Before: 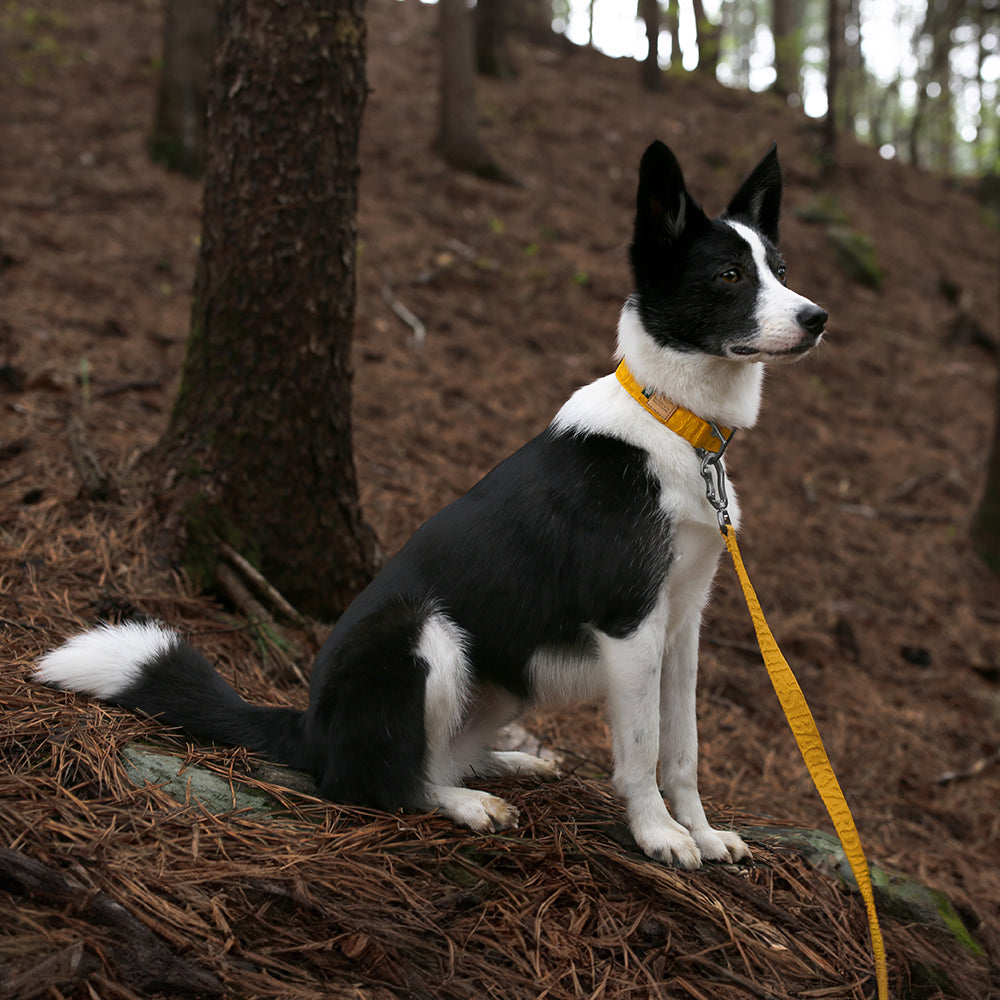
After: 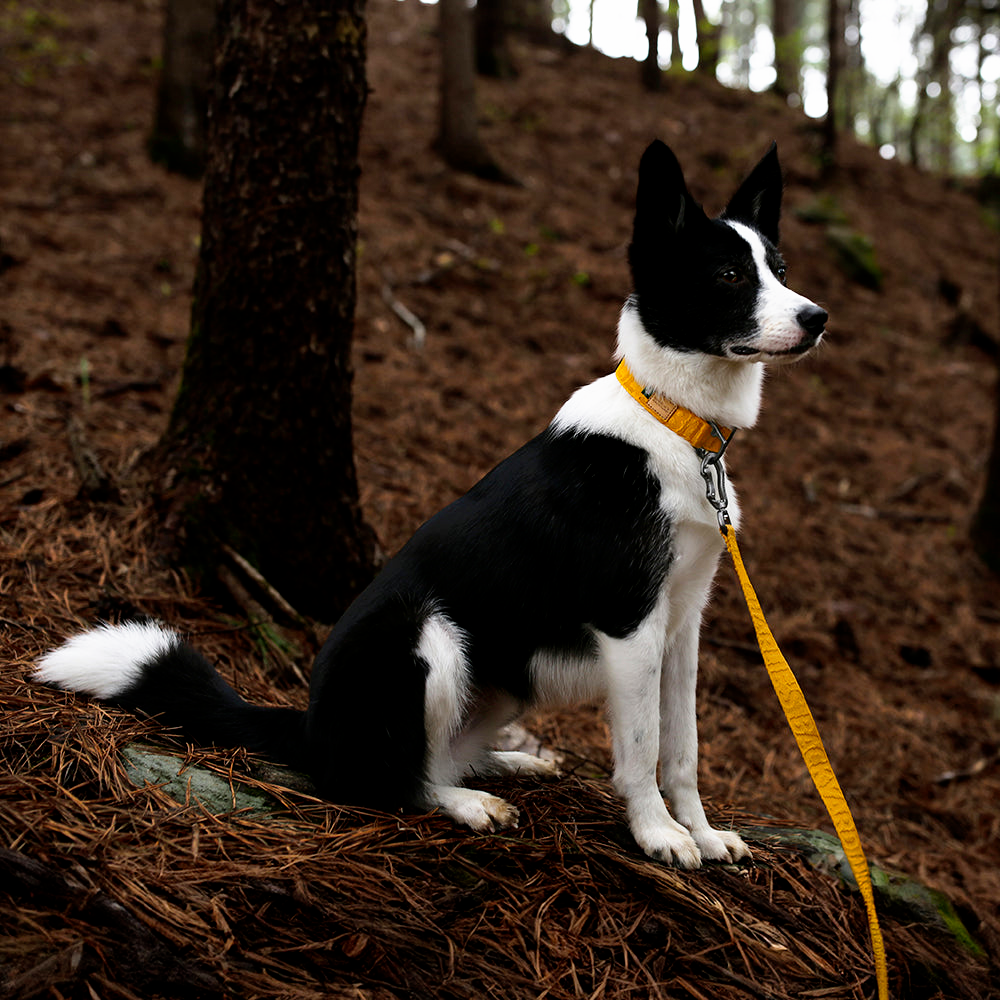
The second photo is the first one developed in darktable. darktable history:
filmic rgb: black relative exposure -8.7 EV, white relative exposure 2.7 EV, threshold 3 EV, target black luminance 0%, hardness 6.25, latitude 76.53%, contrast 1.326, shadows ↔ highlights balance -0.349%, preserve chrominance no, color science v4 (2020), enable highlight reconstruction true
